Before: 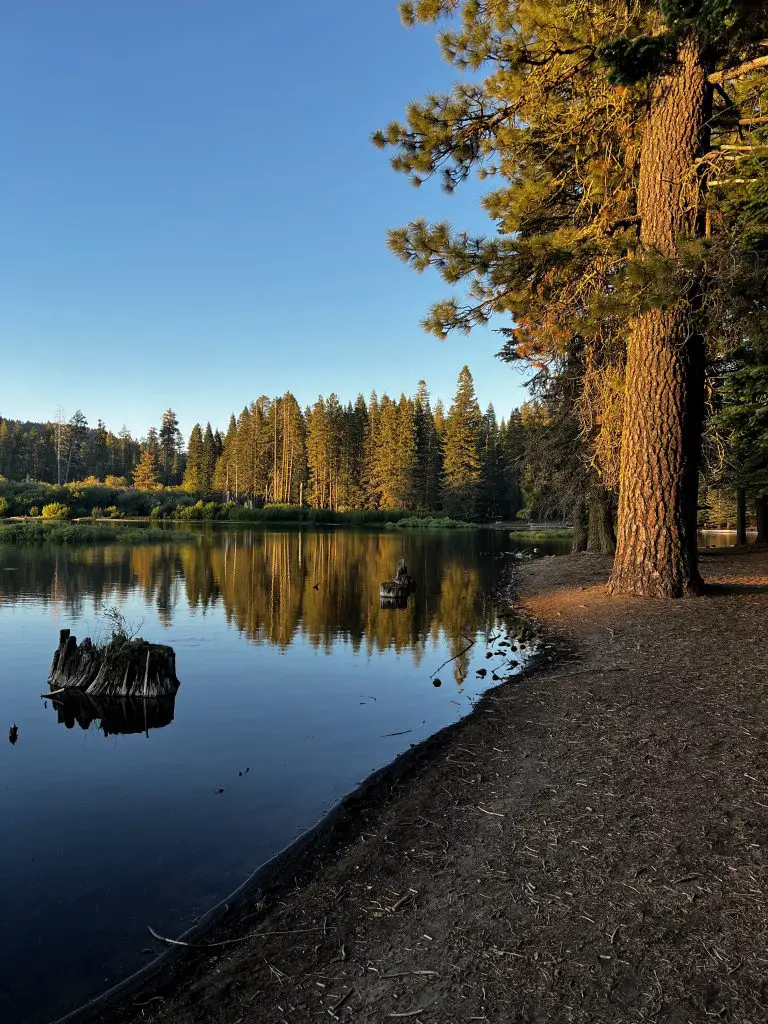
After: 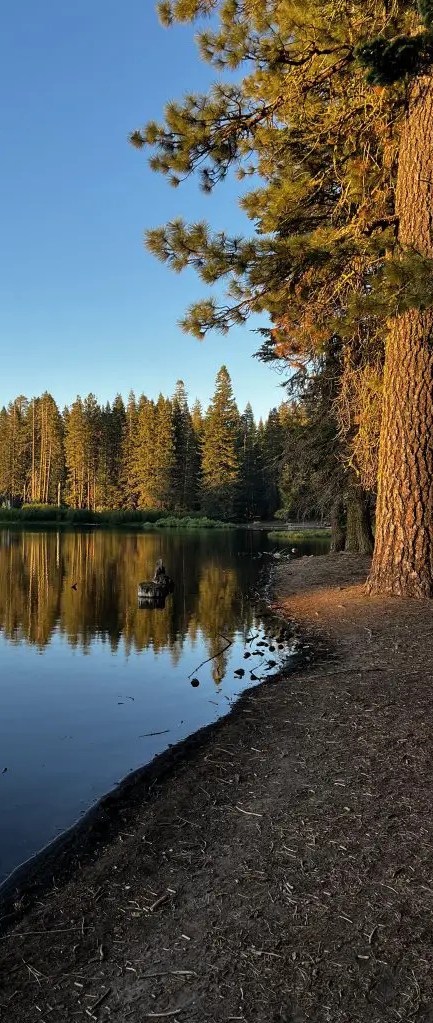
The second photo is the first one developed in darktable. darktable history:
crop: left 31.57%, top 0.014%, right 11.987%
